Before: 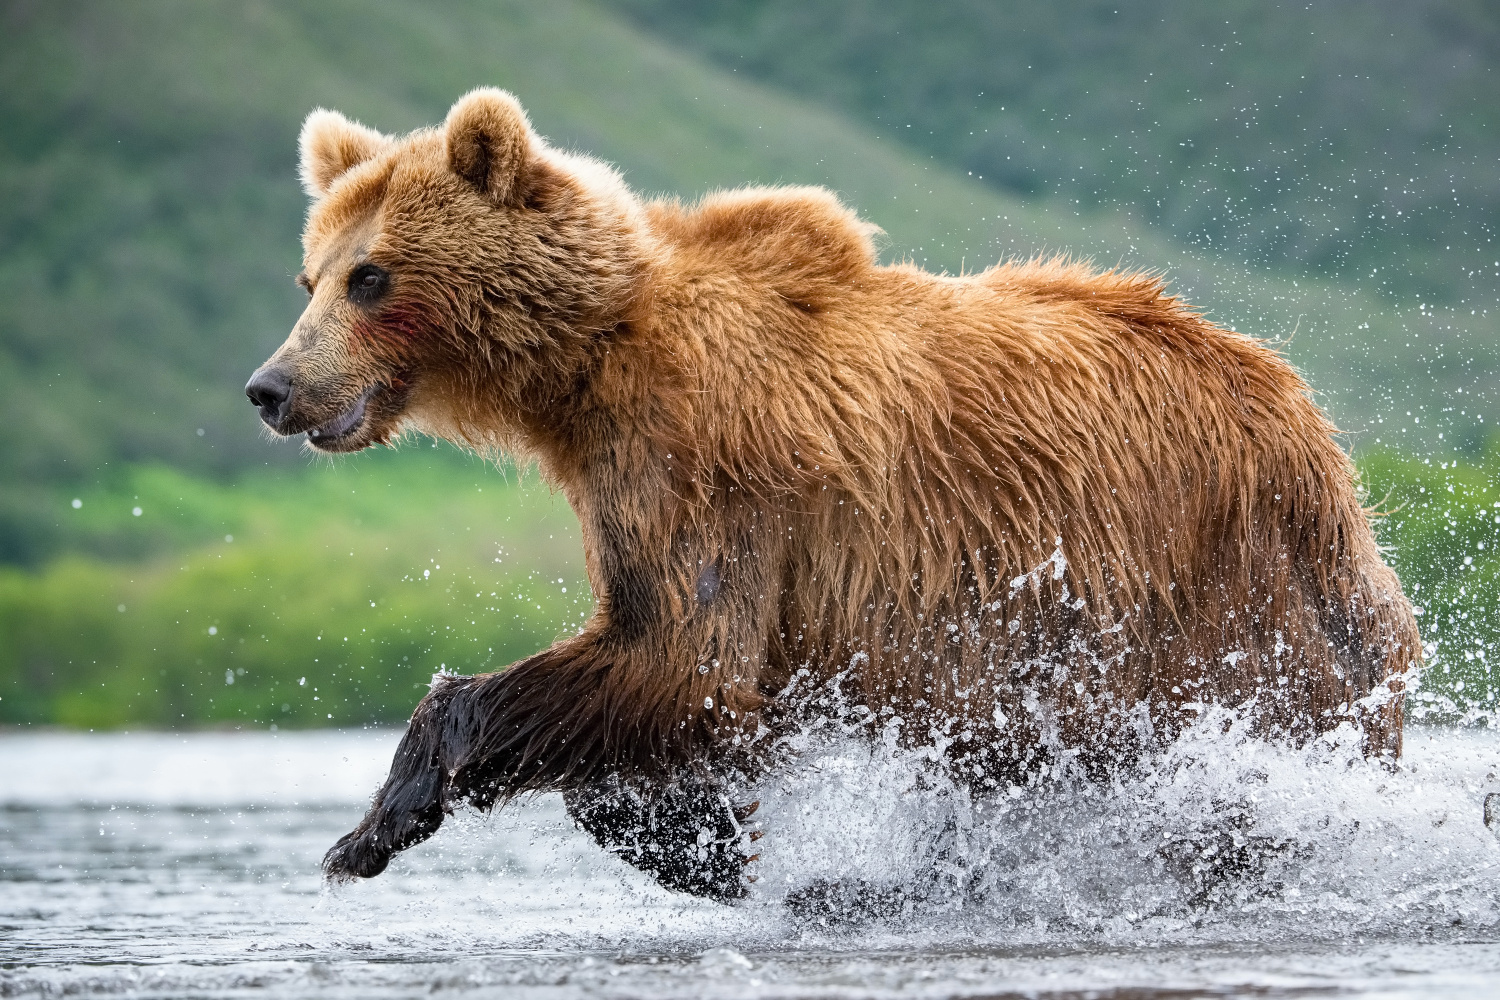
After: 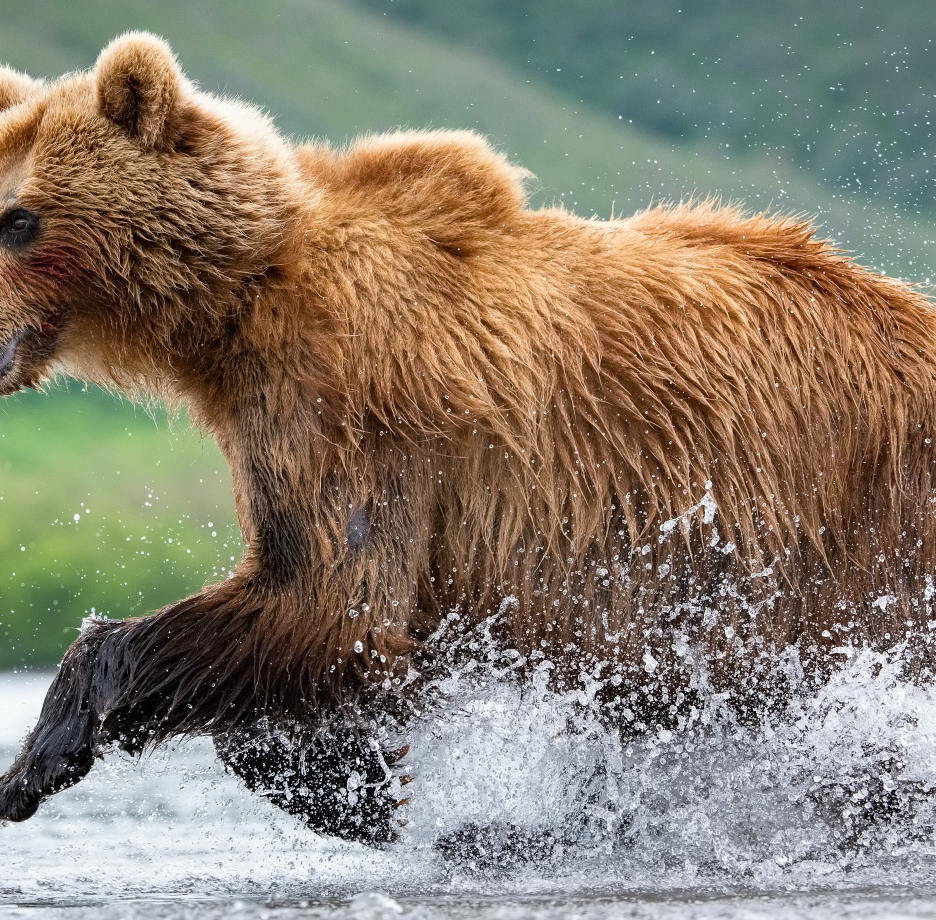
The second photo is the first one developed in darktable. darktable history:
crop and rotate: left 23.354%, top 5.632%, right 14.187%, bottom 2.269%
